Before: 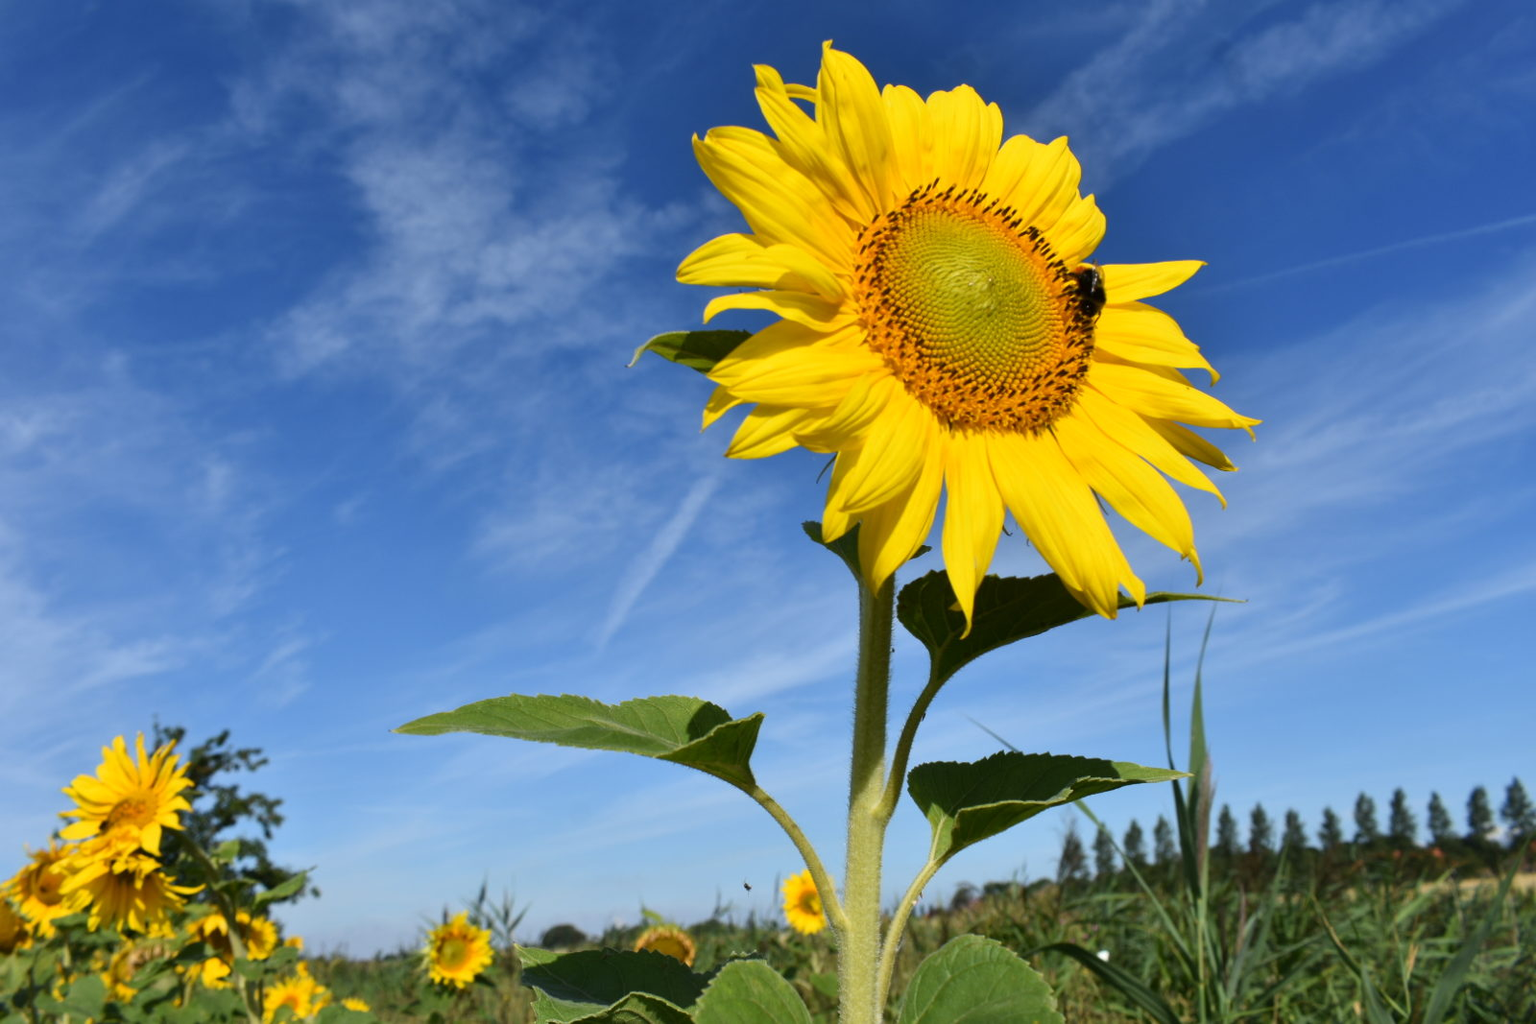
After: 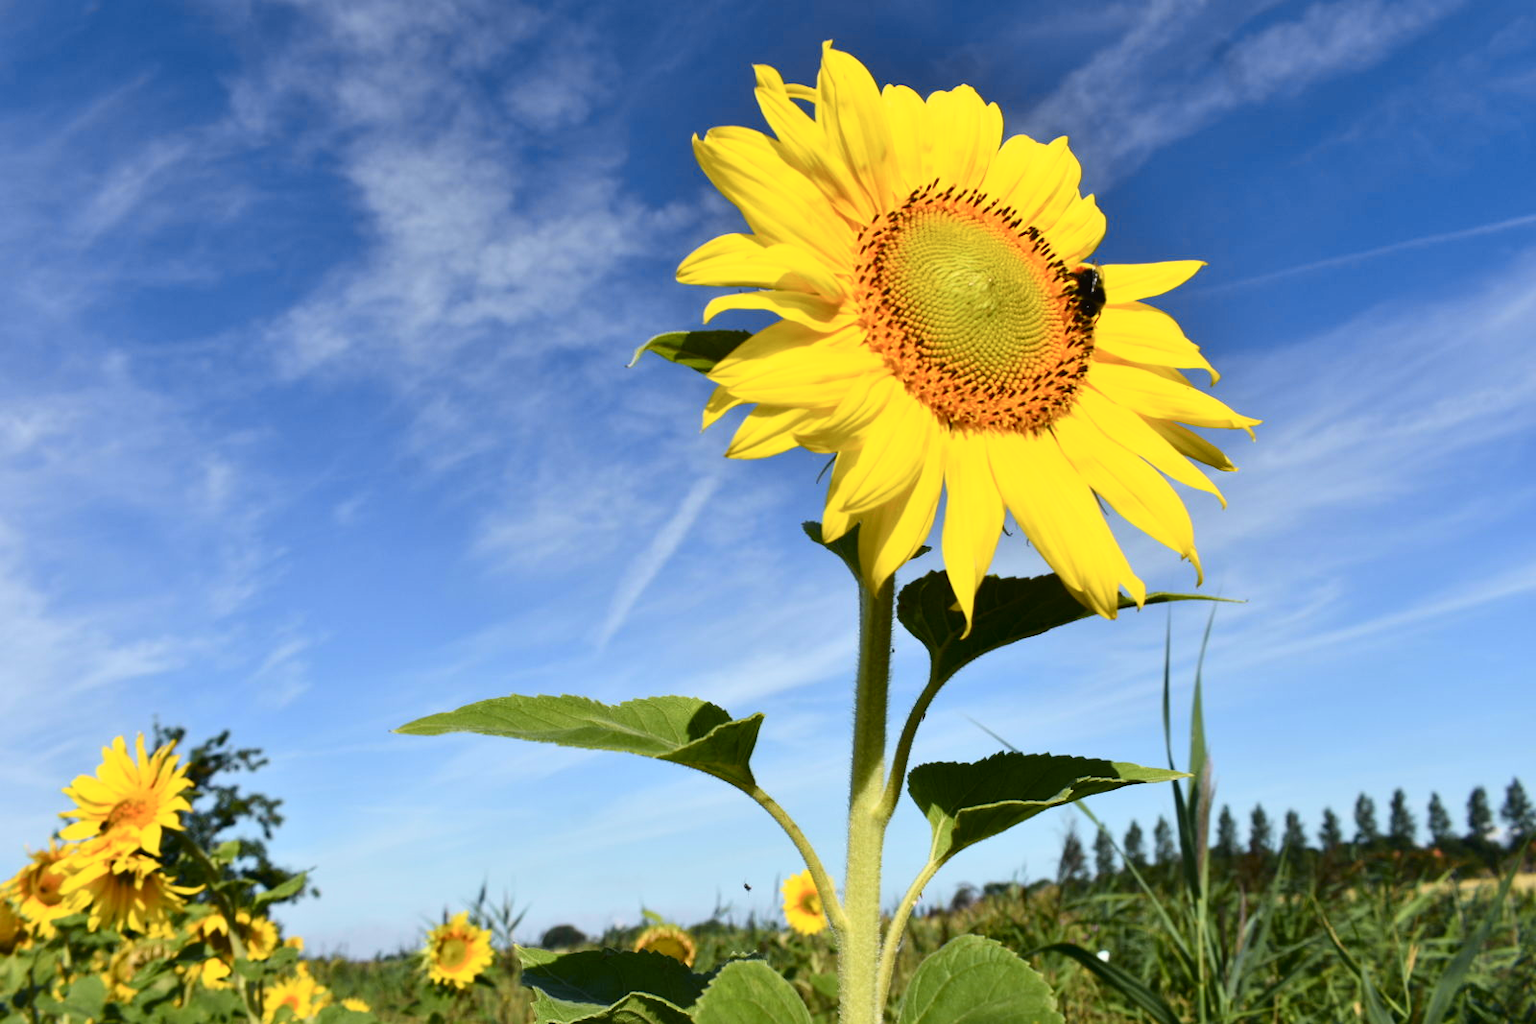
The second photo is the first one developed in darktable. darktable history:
tone curve: curves: ch0 [(0, 0.024) (0.049, 0.038) (0.176, 0.162) (0.311, 0.337) (0.416, 0.471) (0.565, 0.658) (0.817, 0.911) (1, 1)]; ch1 [(0, 0) (0.339, 0.358) (0.445, 0.439) (0.476, 0.47) (0.504, 0.504) (0.53, 0.511) (0.557, 0.558) (0.627, 0.664) (0.728, 0.786) (1, 1)]; ch2 [(0, 0) (0.327, 0.324) (0.417, 0.44) (0.46, 0.453) (0.502, 0.504) (0.526, 0.52) (0.549, 0.561) (0.619, 0.657) (0.76, 0.765) (1, 1)], color space Lab, independent channels, preserve colors none
